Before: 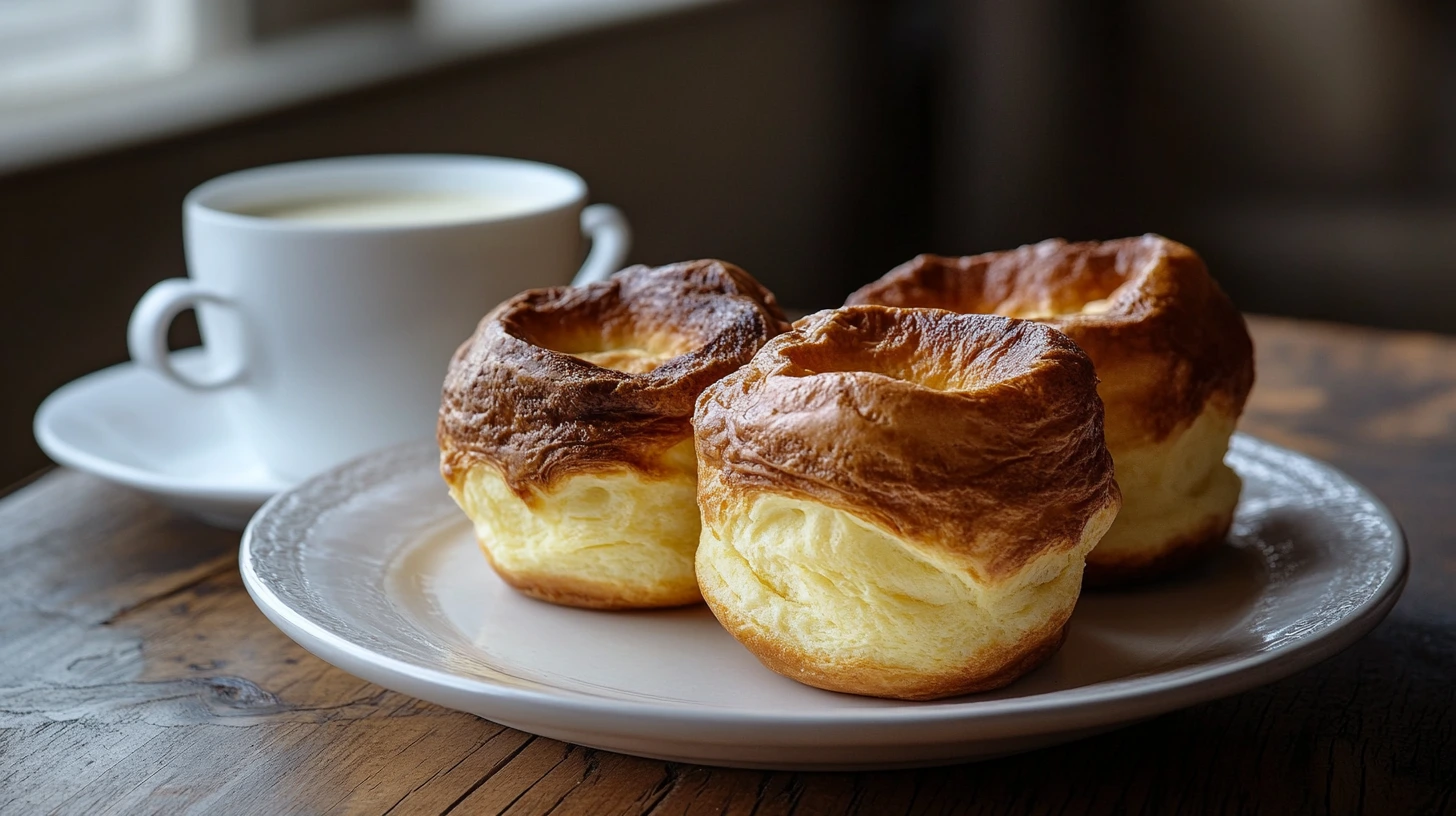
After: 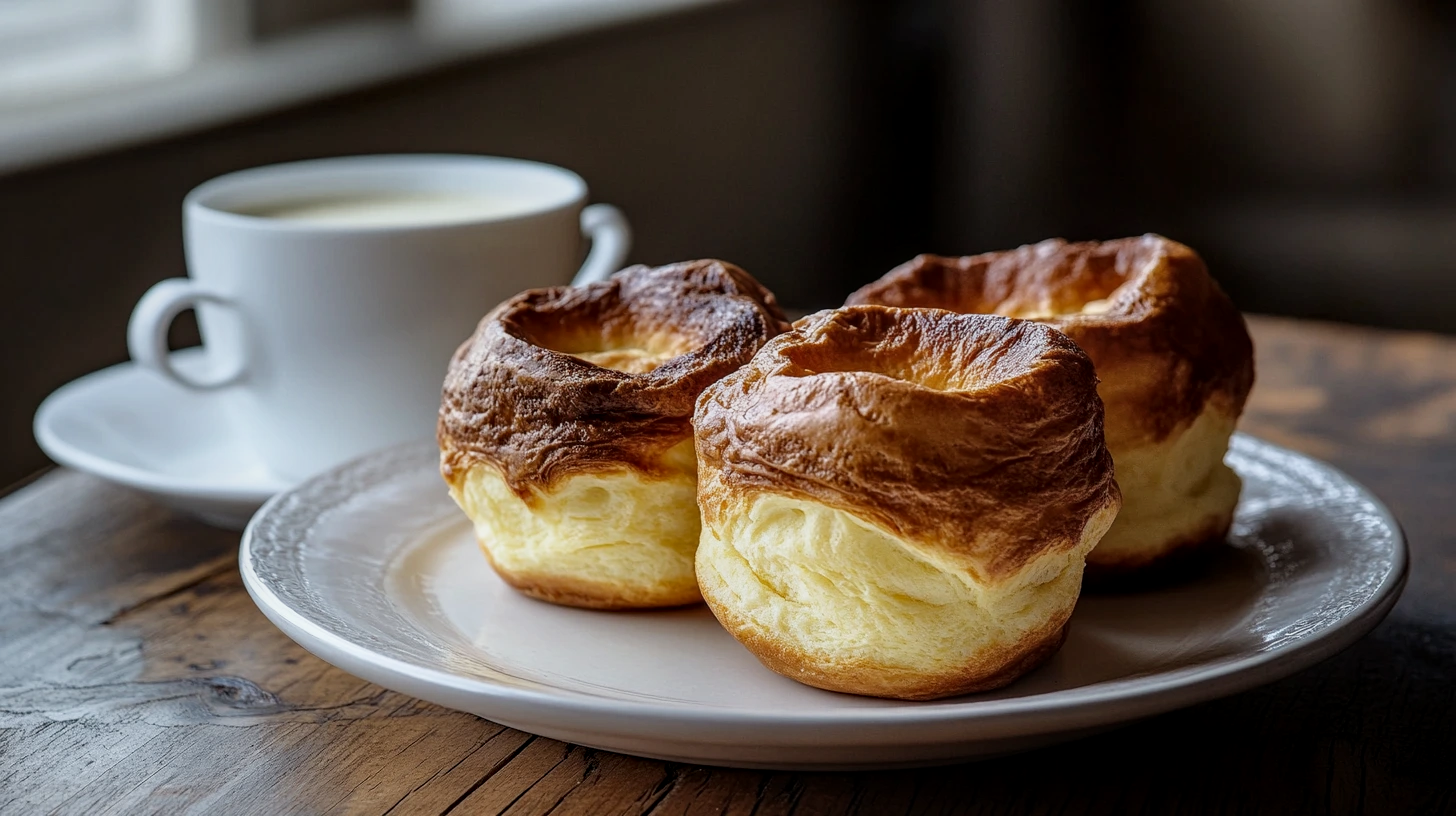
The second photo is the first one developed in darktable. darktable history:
local contrast: on, module defaults
filmic rgb: black relative exposure -14.19 EV, white relative exposure 3.39 EV, hardness 7.89, preserve chrominance max RGB
shadows and highlights: shadows 0, highlights 40
tone equalizer: on, module defaults
